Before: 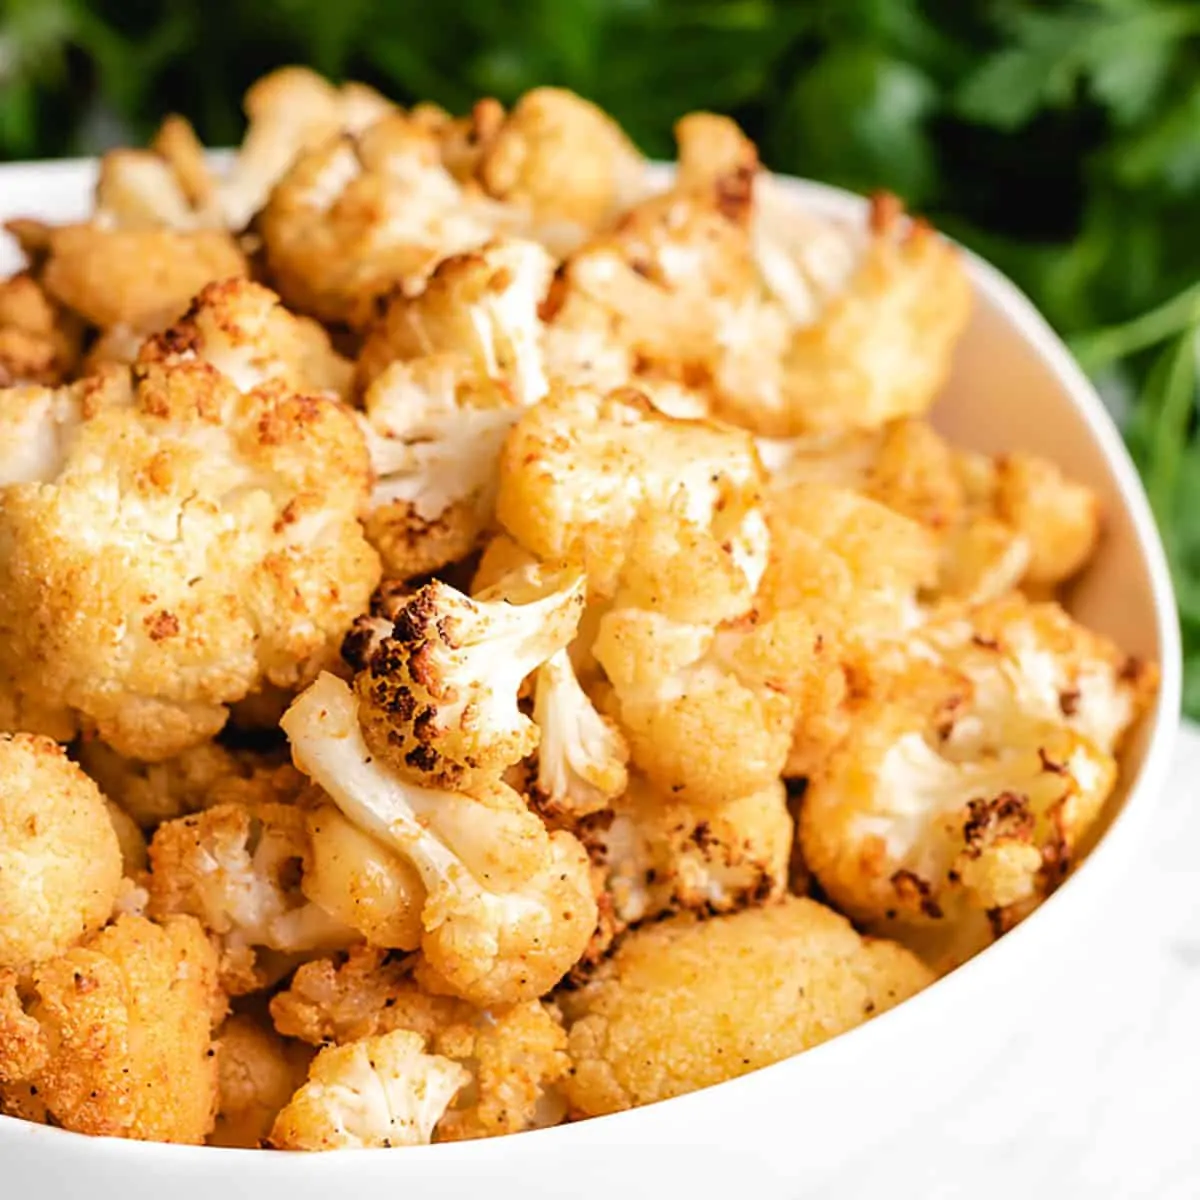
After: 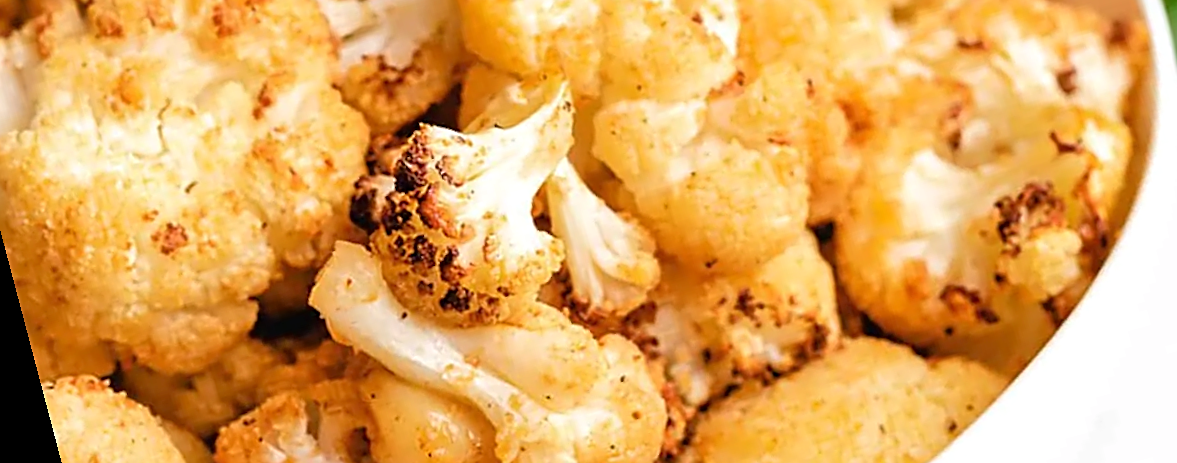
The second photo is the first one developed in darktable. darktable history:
sharpen: on, module defaults
tone equalizer: -8 EV 0.001 EV, -7 EV -0.004 EV, -6 EV 0.009 EV, -5 EV 0.032 EV, -4 EV 0.276 EV, -3 EV 0.644 EV, -2 EV 0.584 EV, -1 EV 0.187 EV, +0 EV 0.024 EV
rotate and perspective: rotation -14.8°, crop left 0.1, crop right 0.903, crop top 0.25, crop bottom 0.748
crop and rotate: top 36.435%
